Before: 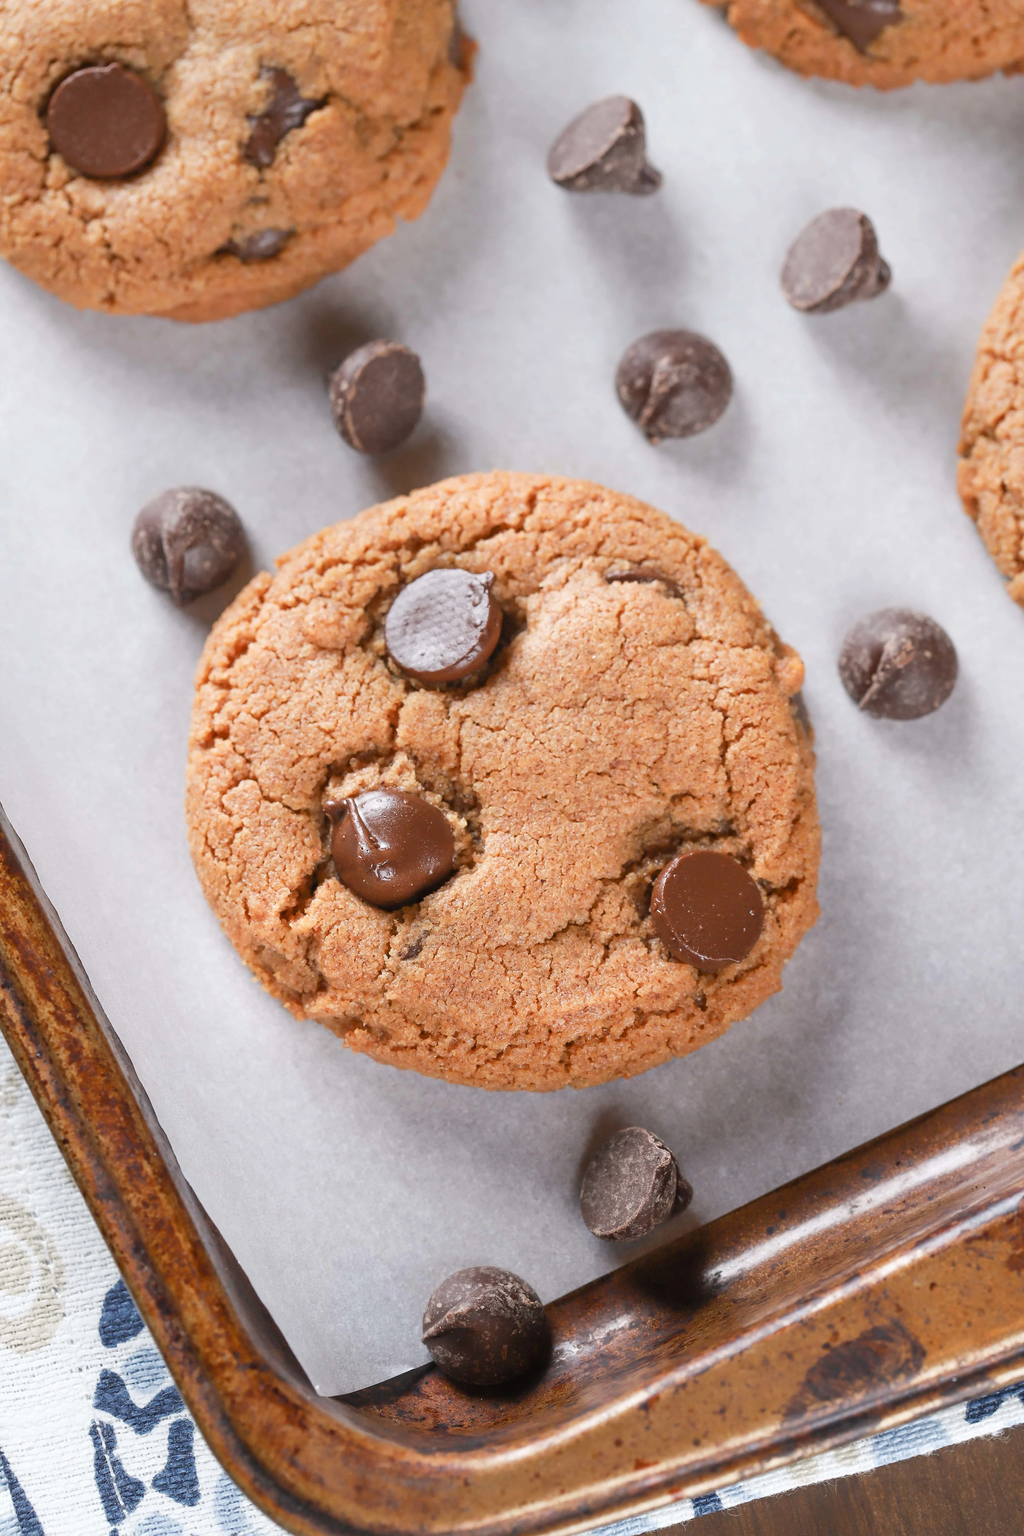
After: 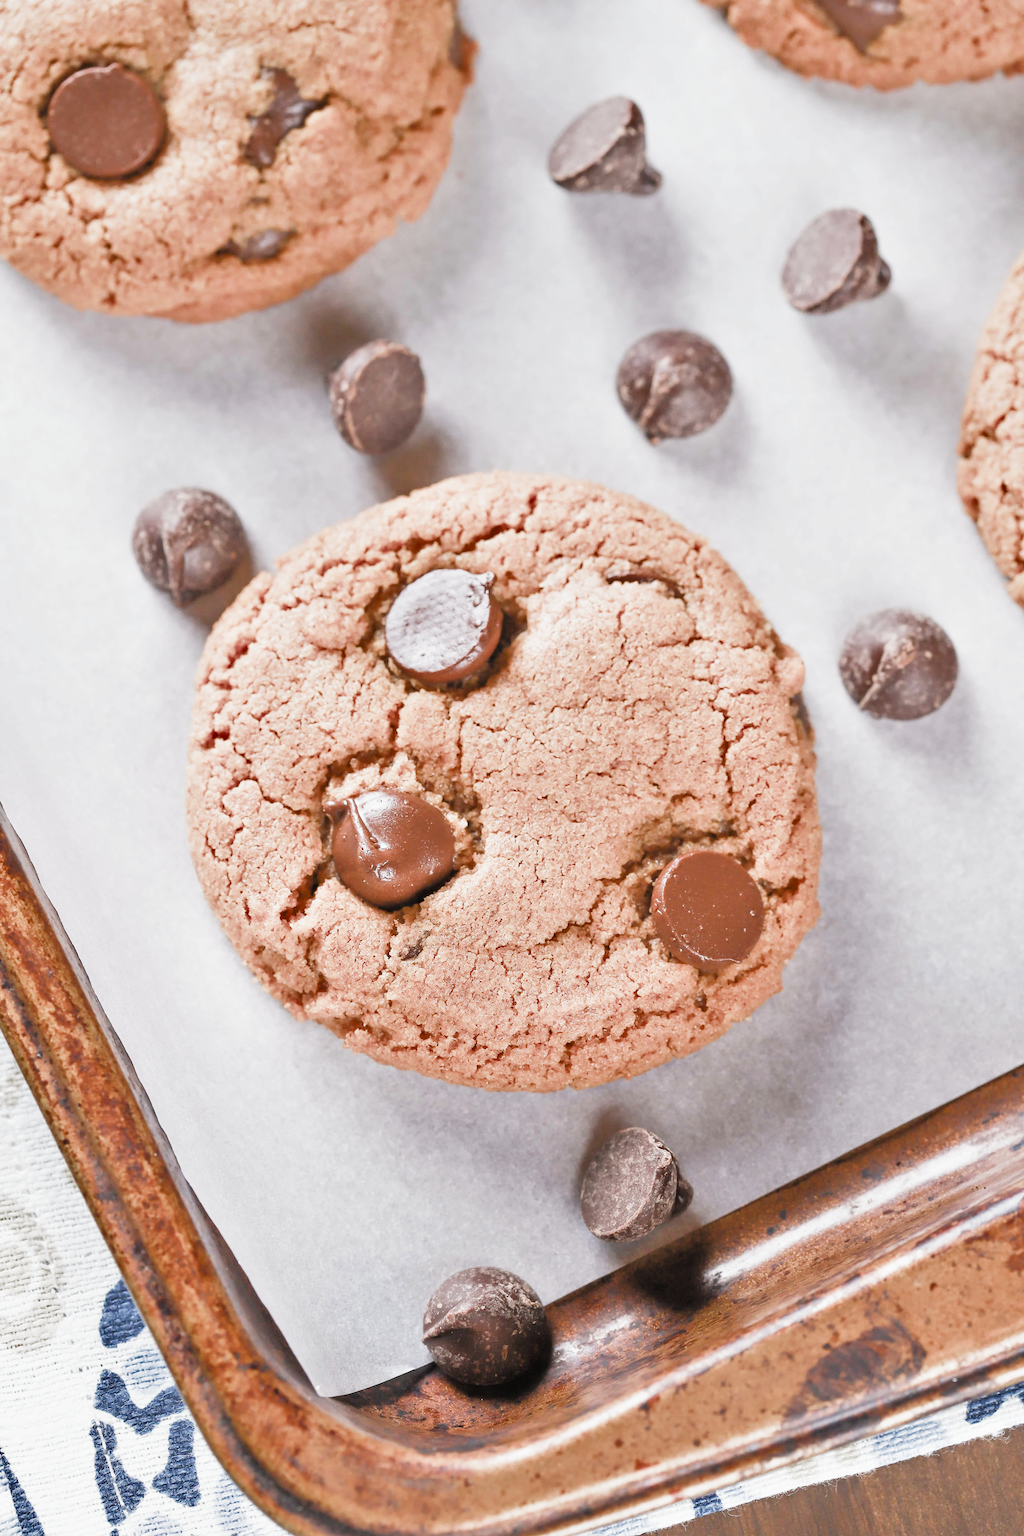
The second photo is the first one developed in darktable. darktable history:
shadows and highlights: soften with gaussian
exposure: black level correction 0, exposure 1.199 EV, compensate highlight preservation false
filmic rgb: black relative exposure -7.98 EV, white relative exposure 4.03 EV, threshold 2.99 EV, hardness 4.18, color science v4 (2020), enable highlight reconstruction true
